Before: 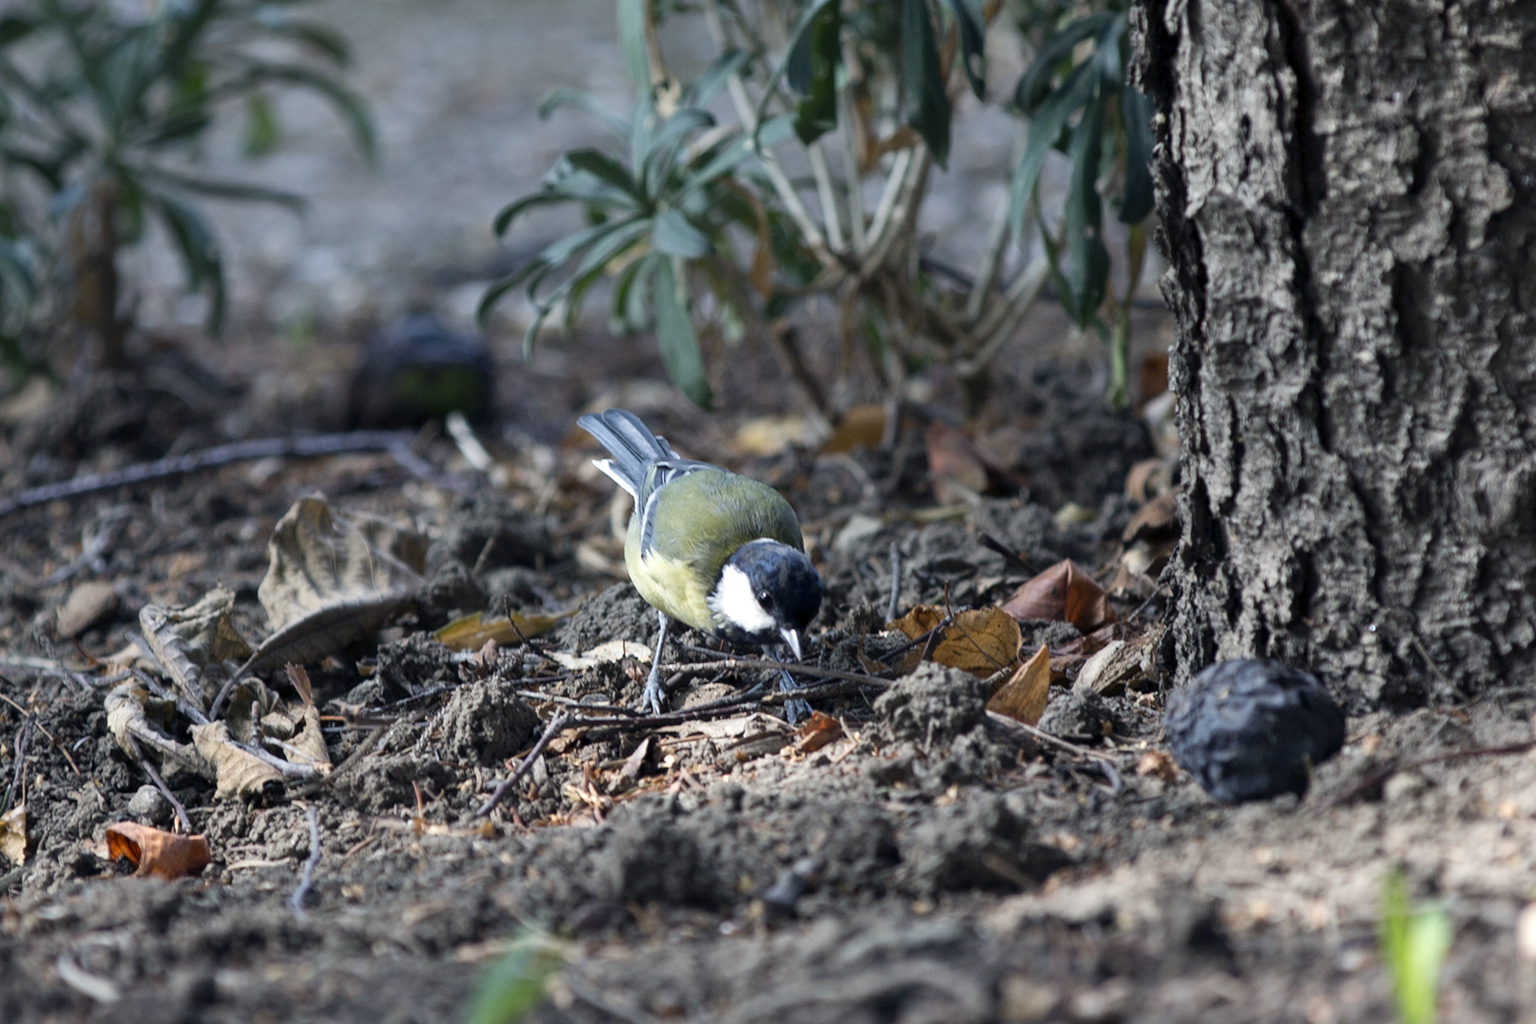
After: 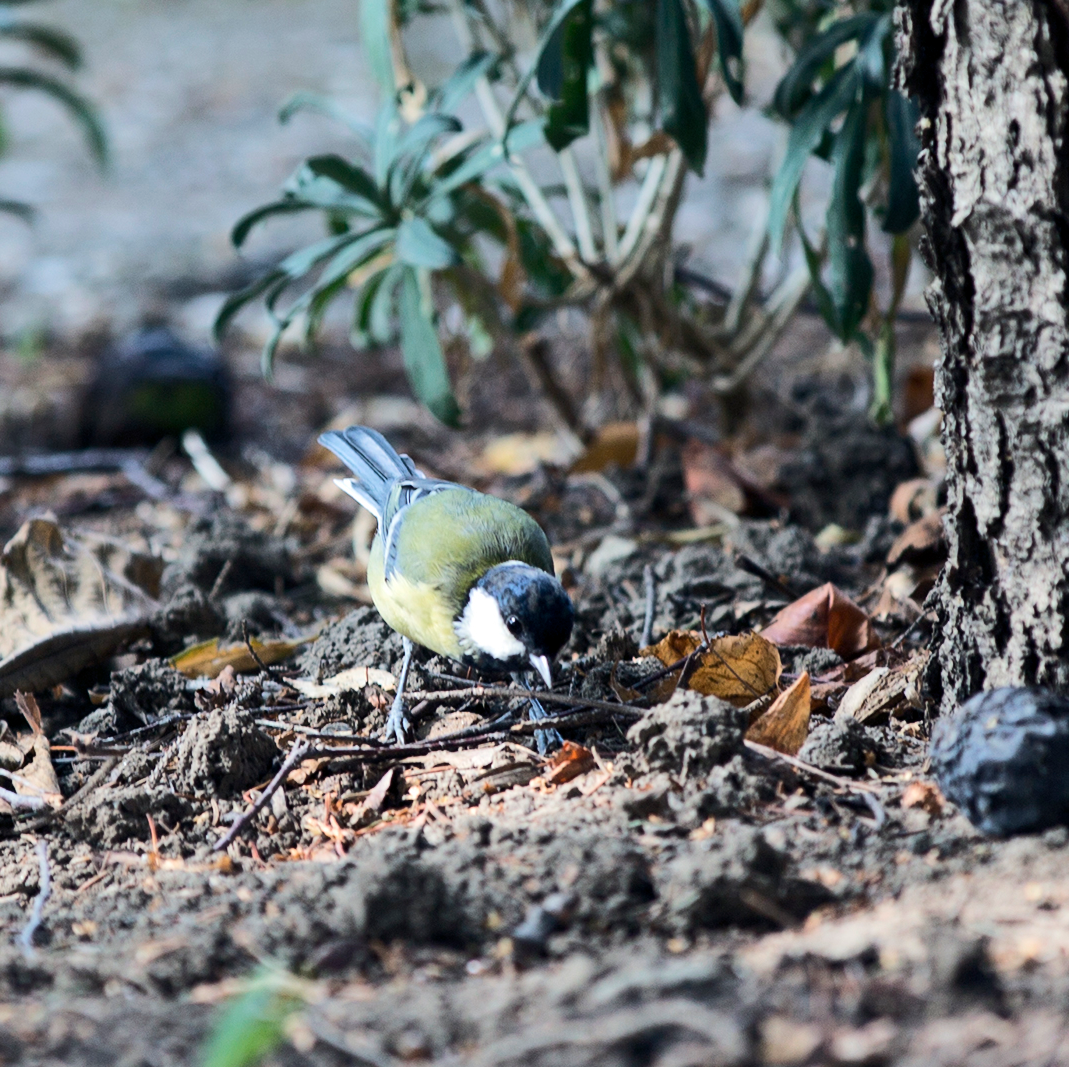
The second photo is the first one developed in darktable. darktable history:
crop and rotate: left 17.732%, right 15.423%
rgb curve: curves: ch0 [(0, 0) (0.284, 0.292) (0.505, 0.644) (1, 1)], compensate middle gray true
